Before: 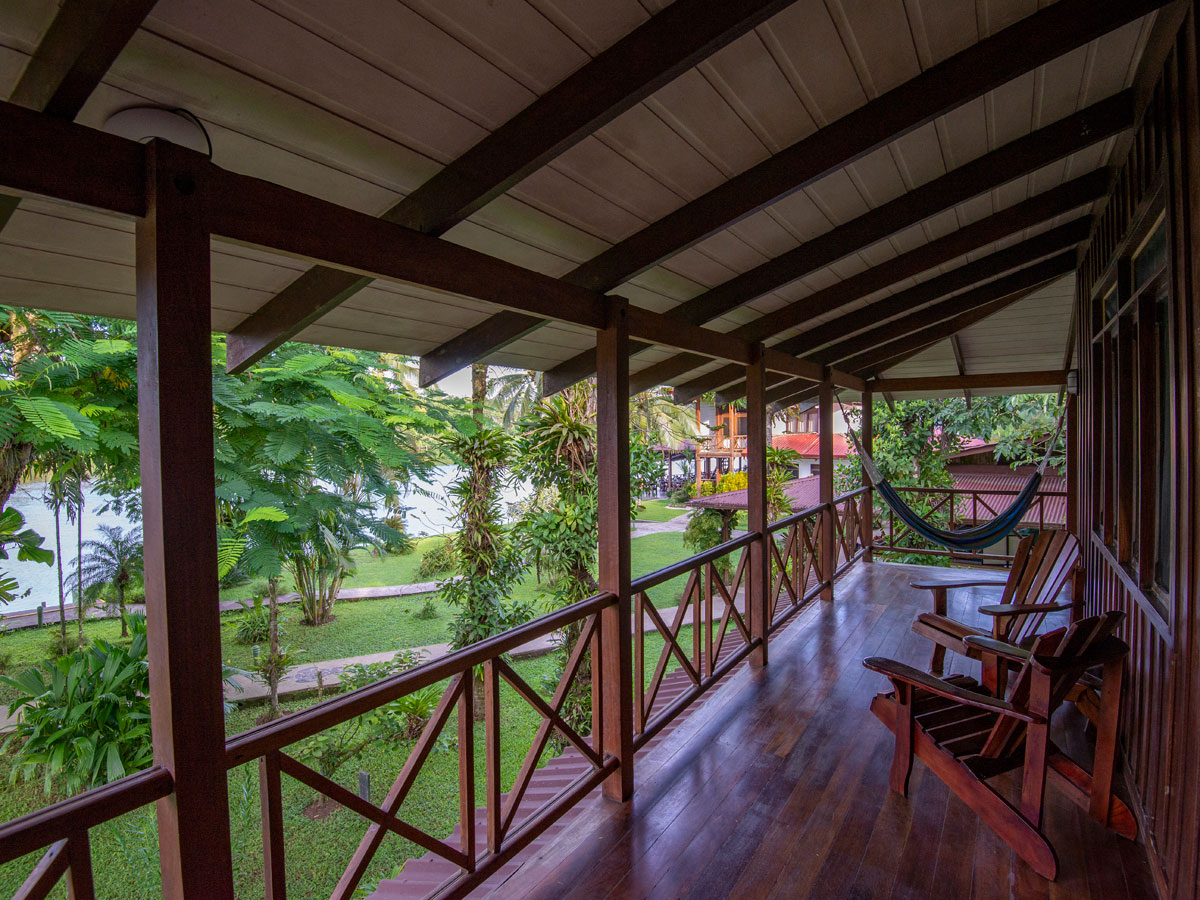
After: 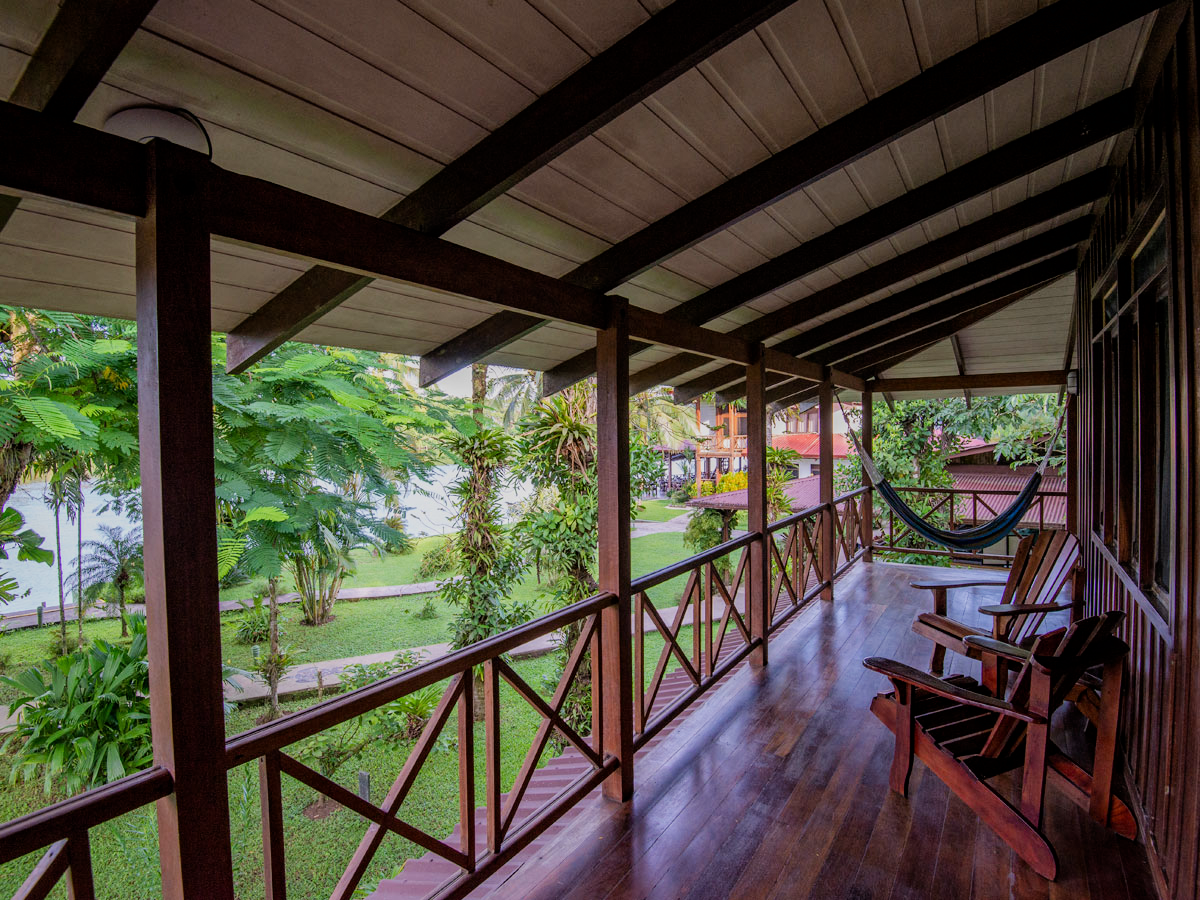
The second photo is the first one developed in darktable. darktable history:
filmic rgb: black relative exposure -7.65 EV, white relative exposure 4.56 EV, threshold 5.95 EV, hardness 3.61, contrast 0.993, enable highlight reconstruction true
exposure: black level correction 0.001, exposure 0.499 EV, compensate highlight preservation false
